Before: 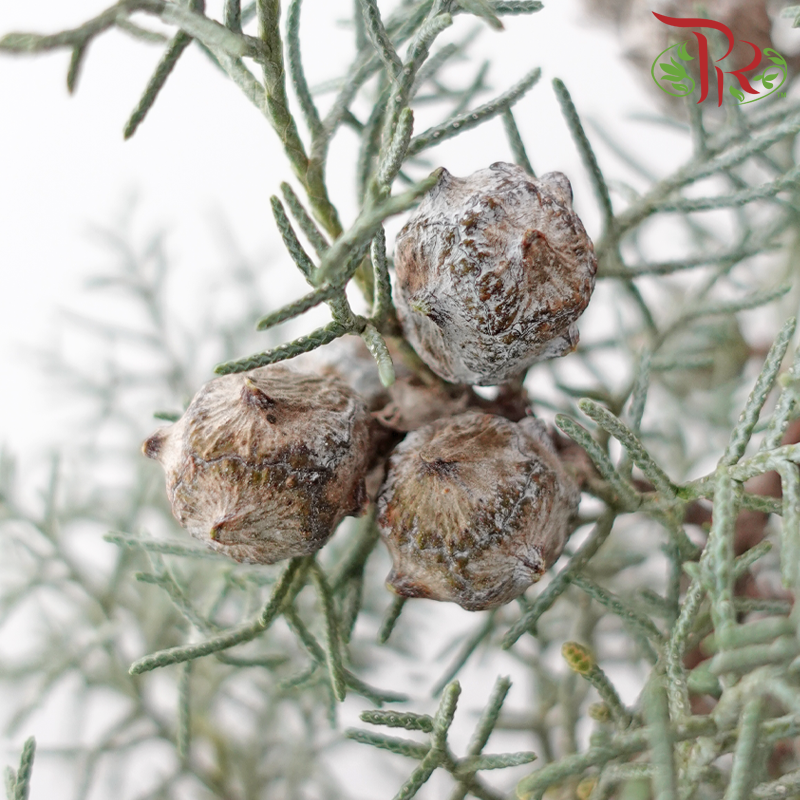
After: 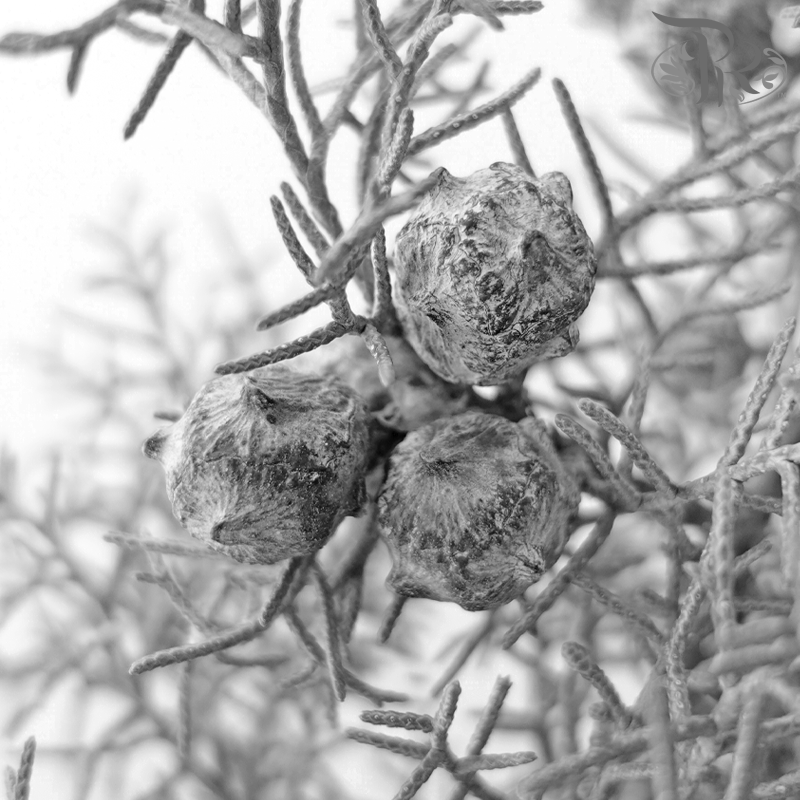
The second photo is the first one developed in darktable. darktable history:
color zones: curves: ch0 [(0, 0.613) (0.01, 0.613) (0.245, 0.448) (0.498, 0.529) (0.642, 0.665) (0.879, 0.777) (0.99, 0.613)]; ch1 [(0, 0) (0.143, 0) (0.286, 0) (0.429, 0) (0.571, 0) (0.714, 0) (0.857, 0)]
exposure: compensate exposure bias true, compensate highlight preservation false
